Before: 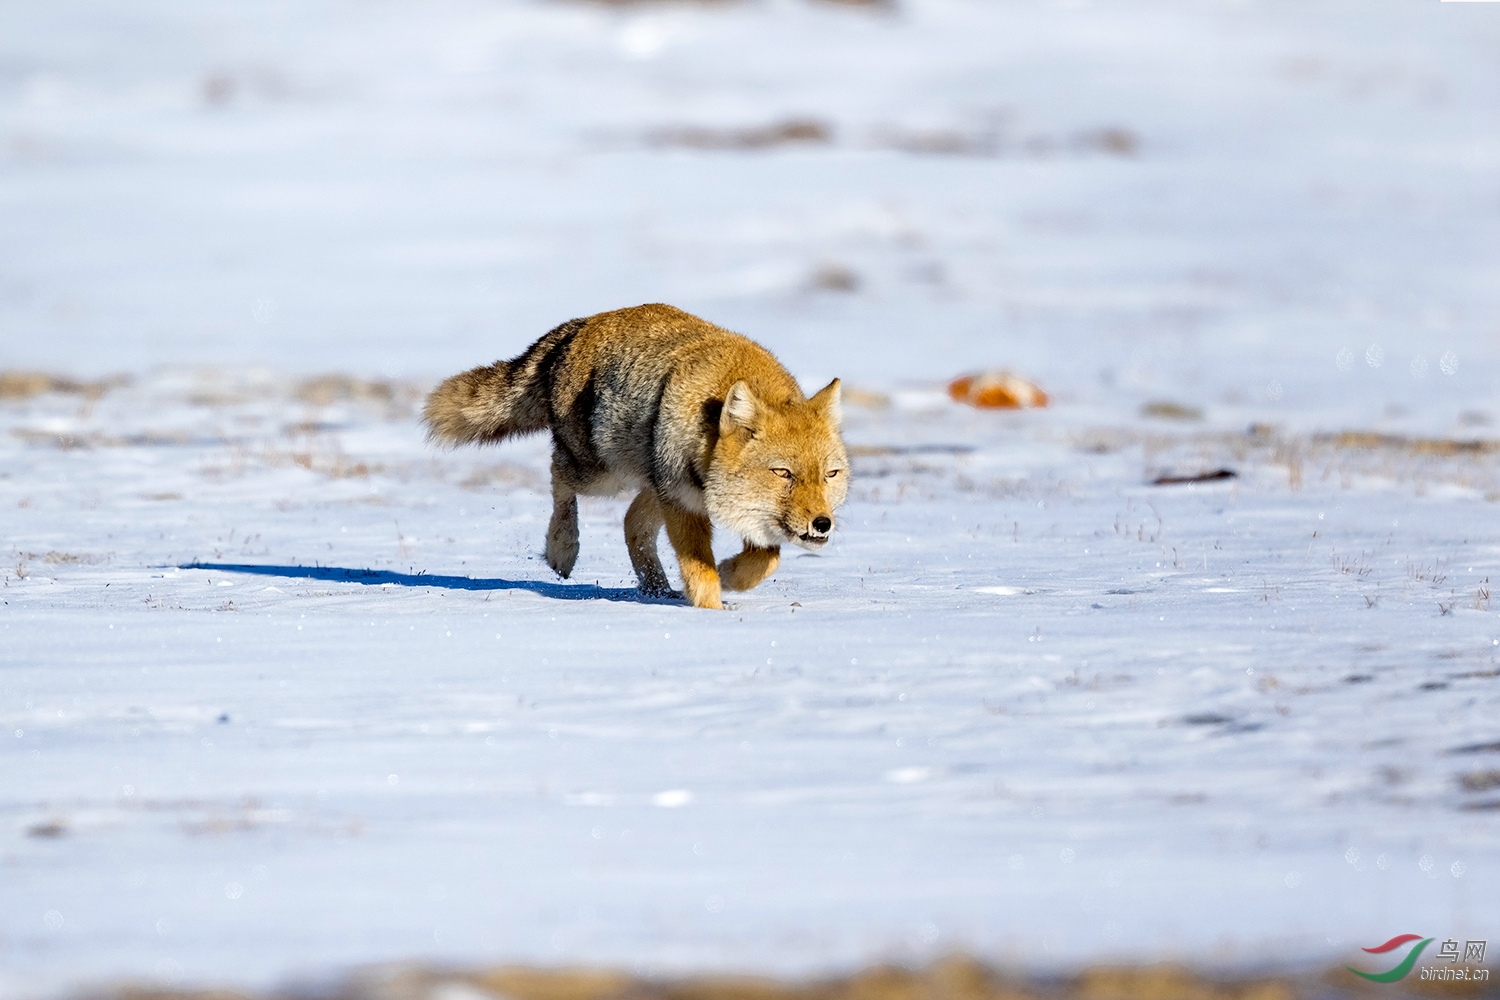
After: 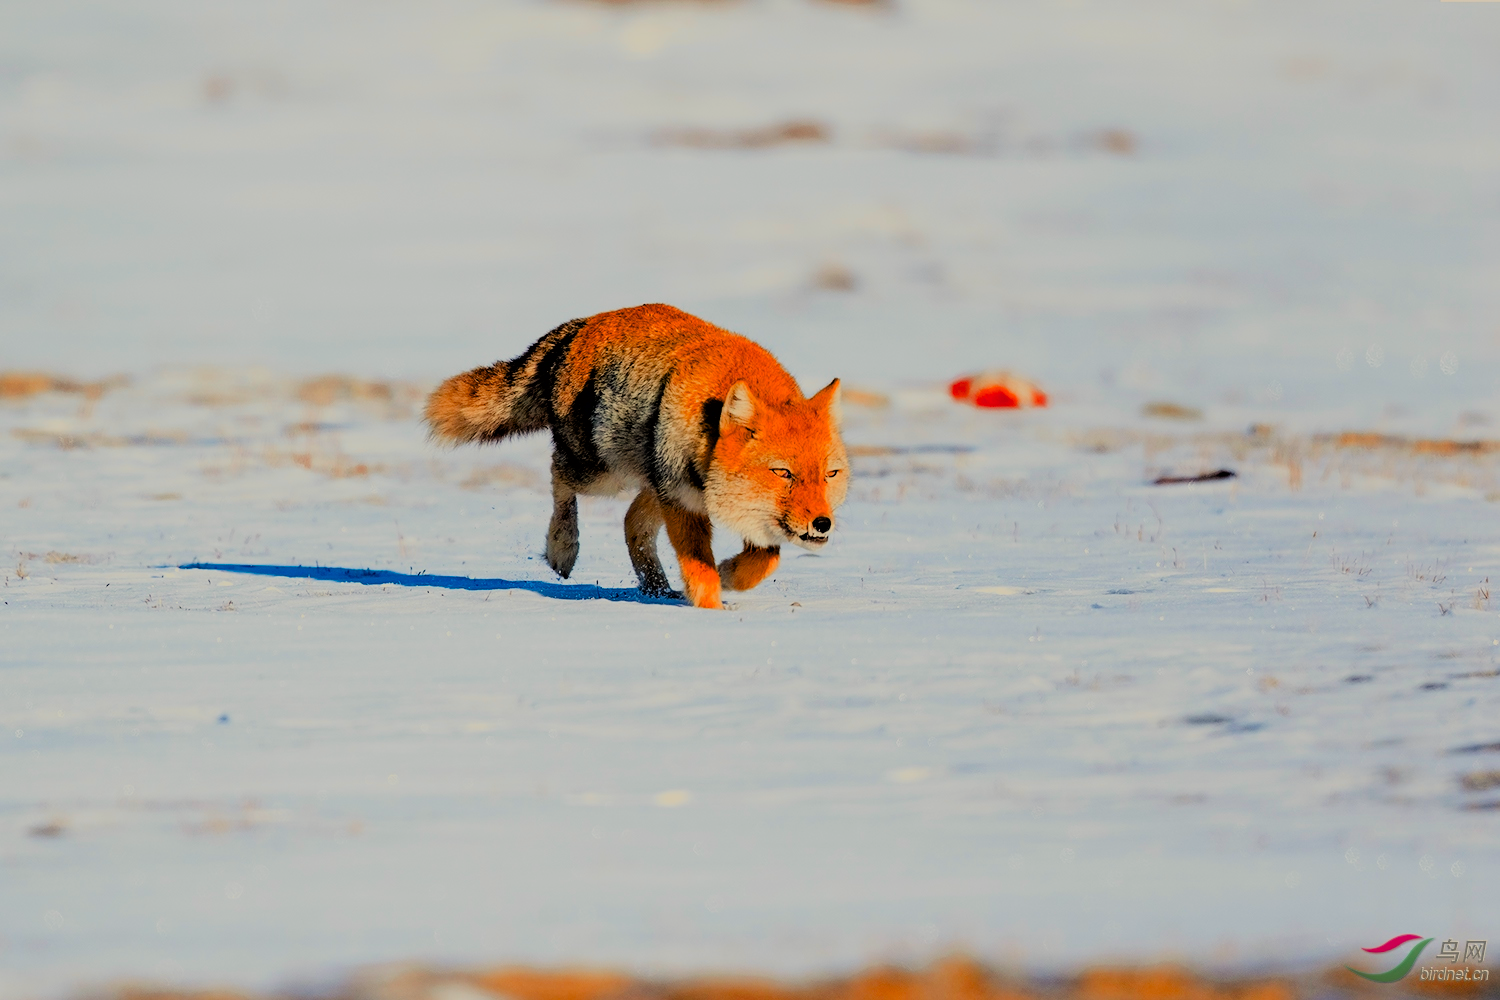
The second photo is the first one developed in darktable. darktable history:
vibrance: vibrance 100%
color zones: curves: ch1 [(0.263, 0.53) (0.376, 0.287) (0.487, 0.512) (0.748, 0.547) (1, 0.513)]; ch2 [(0.262, 0.45) (0.751, 0.477)], mix 31.98%
color balance rgb: perceptual saturation grading › global saturation 25%, global vibrance 20%
filmic rgb: black relative exposure -6.15 EV, white relative exposure 6.96 EV, hardness 2.23, color science v6 (2022)
white balance: red 1.029, blue 0.92
